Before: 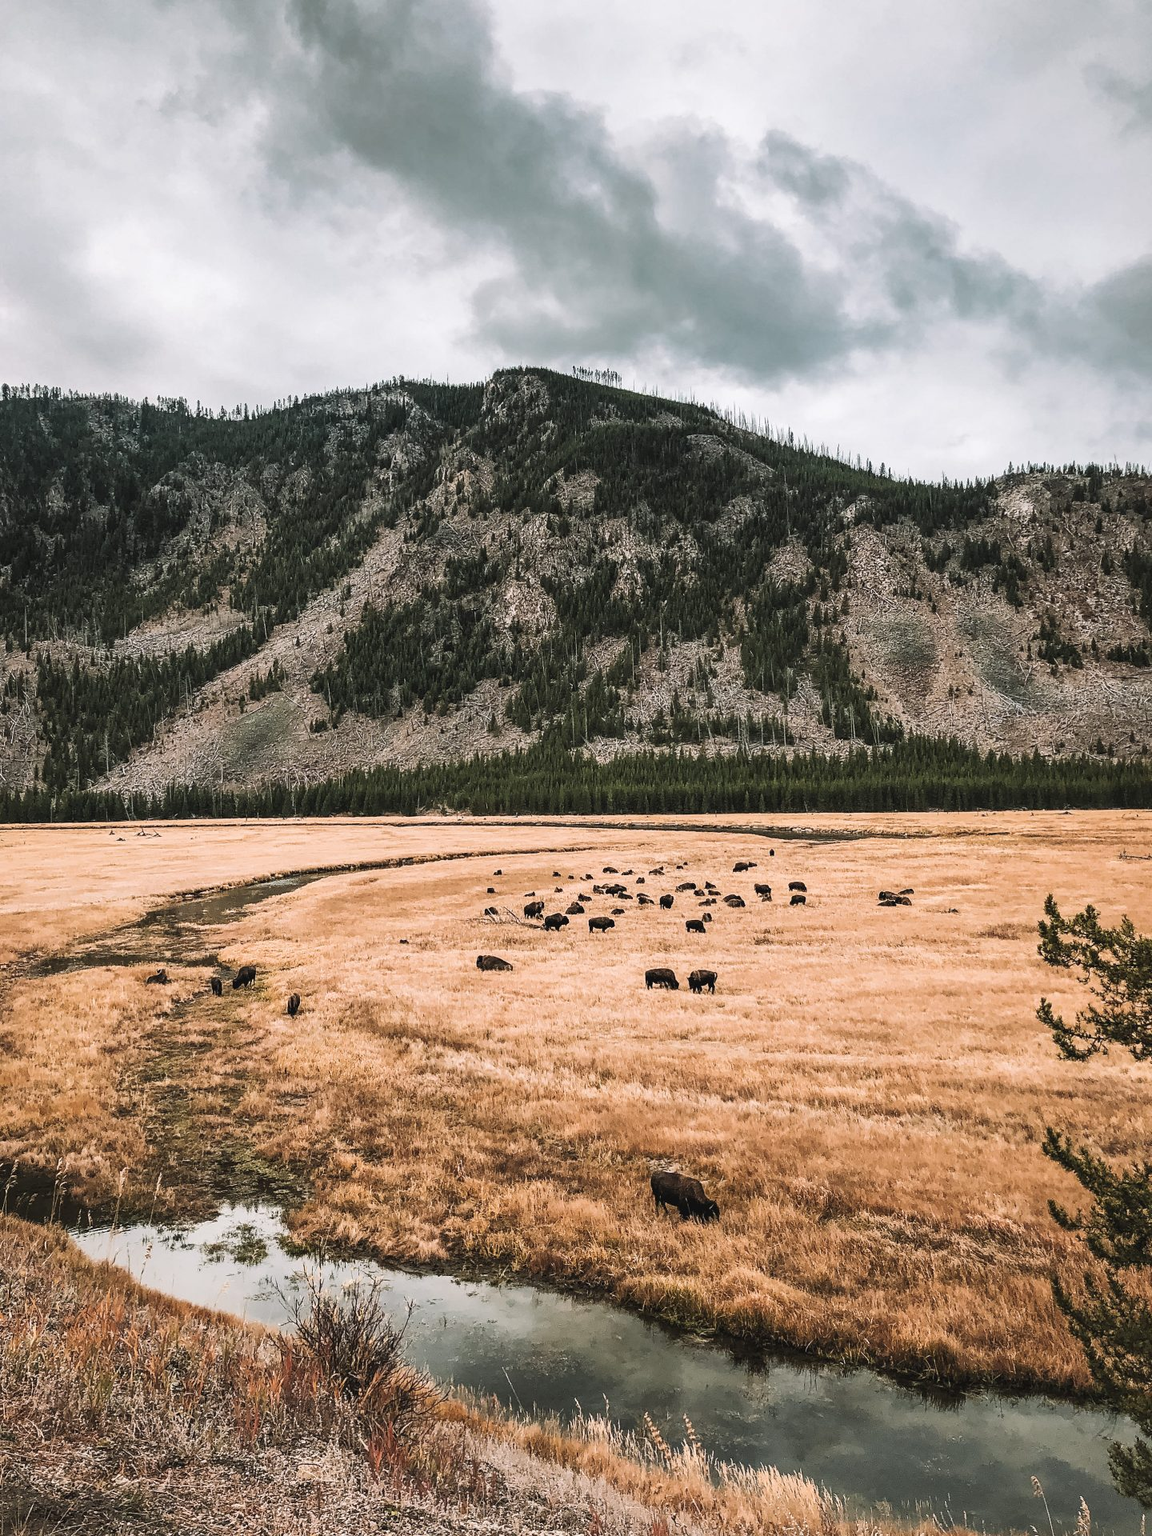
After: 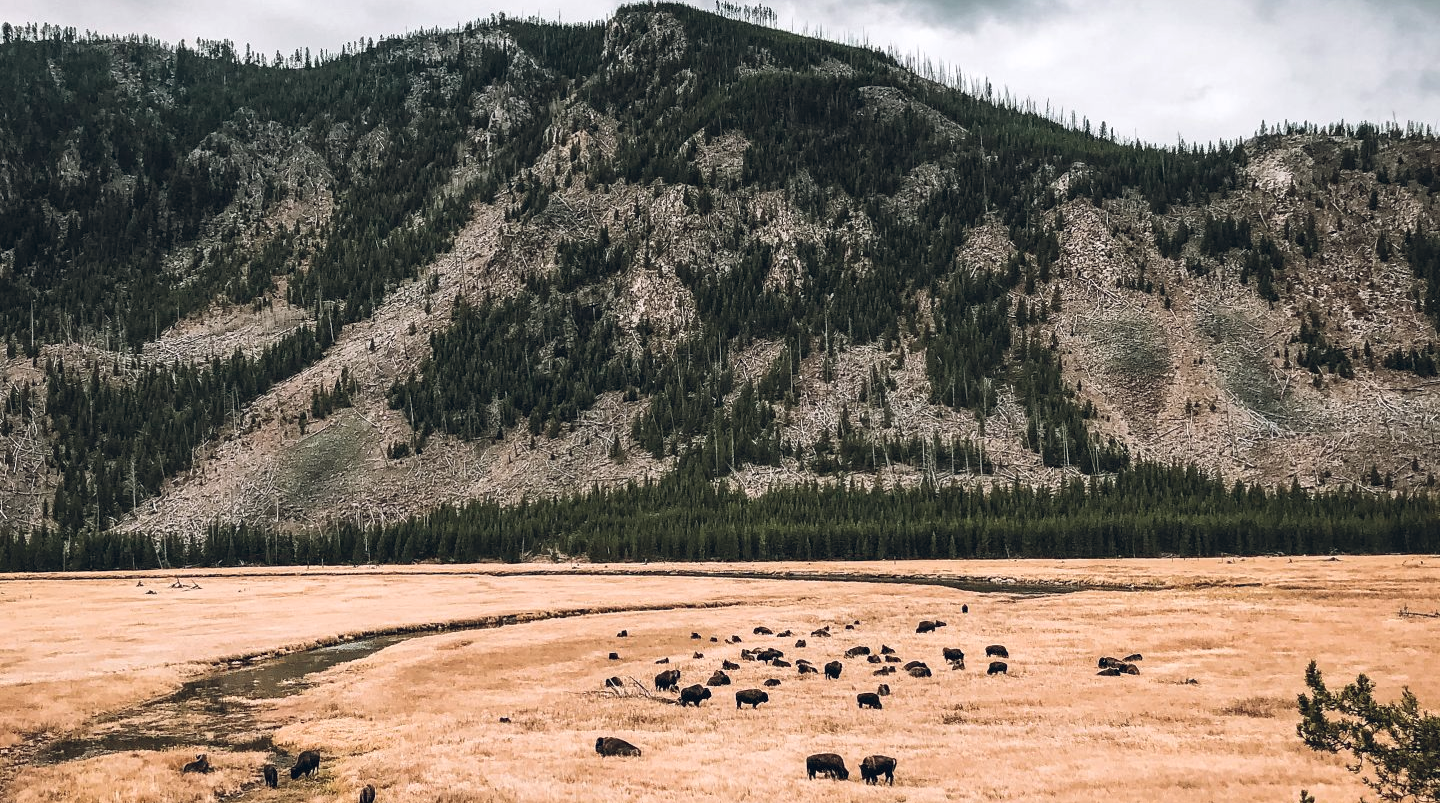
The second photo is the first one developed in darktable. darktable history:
color balance rgb: shadows lift › chroma 3.88%, shadows lift › hue 88.52°, power › hue 214.65°, global offset › chroma 0.1%, global offset › hue 252.4°, contrast 4.45%
crop and rotate: top 23.84%, bottom 34.294%
